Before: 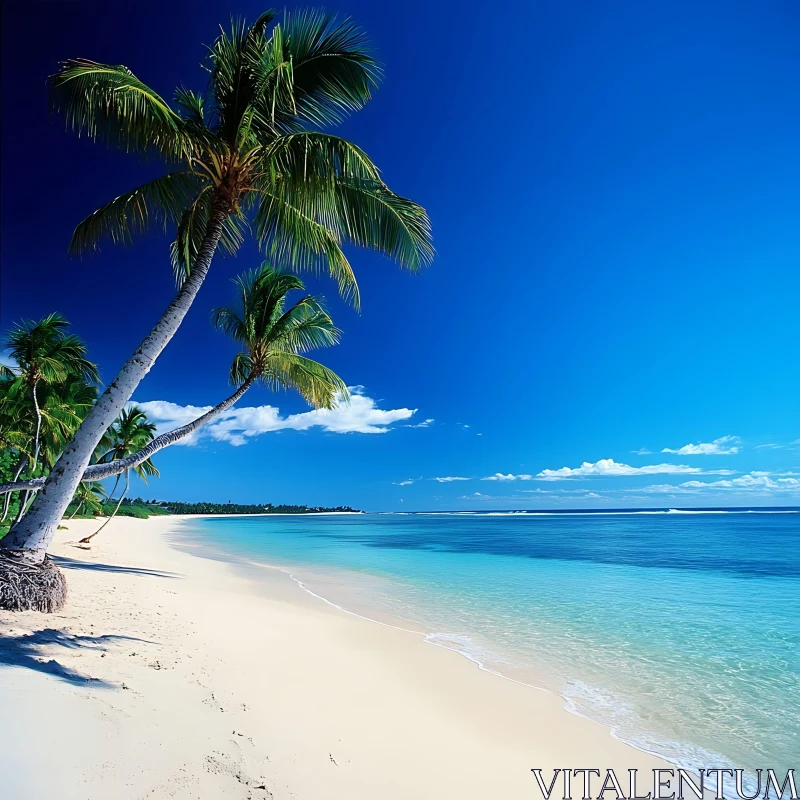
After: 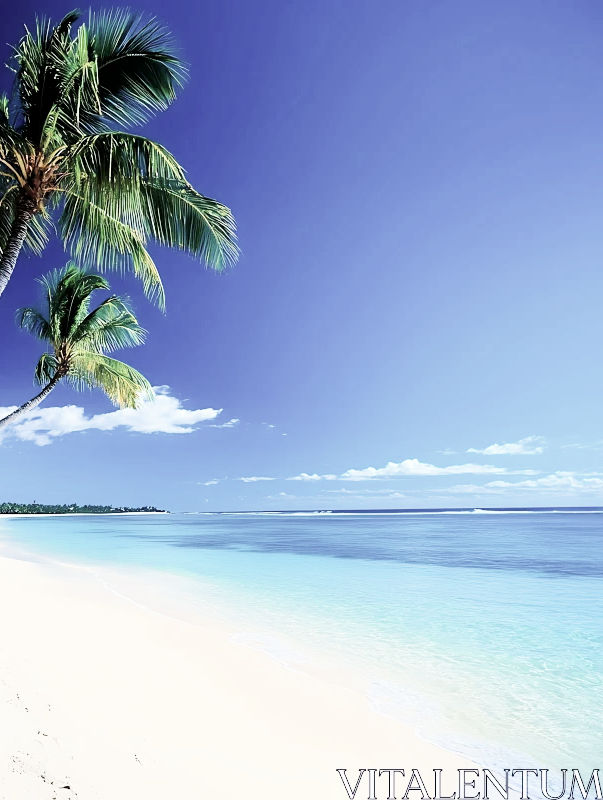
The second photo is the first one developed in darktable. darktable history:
filmic rgb: black relative exposure -7.65 EV, white relative exposure 4.56 EV, hardness 3.61, contrast 1.05
contrast equalizer: octaves 7, y [[0.6 ×6], [0.55 ×6], [0 ×6], [0 ×6], [0 ×6]], mix 0.15
exposure: black level correction 0.001, exposure 1.822 EV, compensate exposure bias true, compensate highlight preservation false
crop and rotate: left 24.6%
contrast brightness saturation: contrast 0.1, saturation -0.36
